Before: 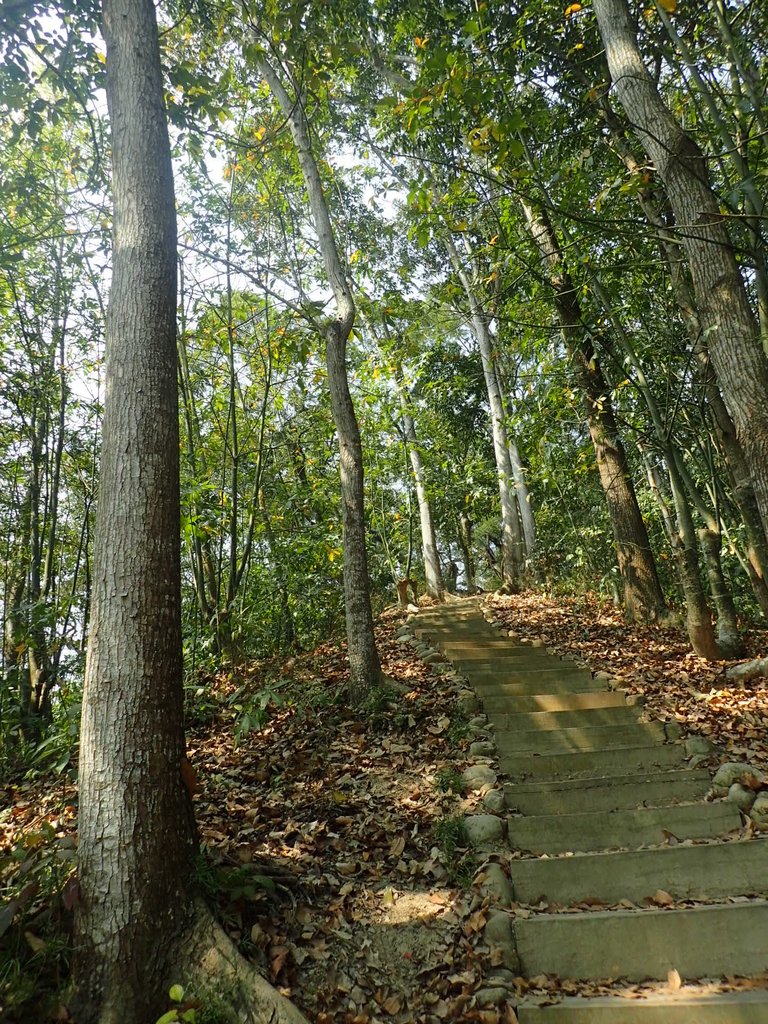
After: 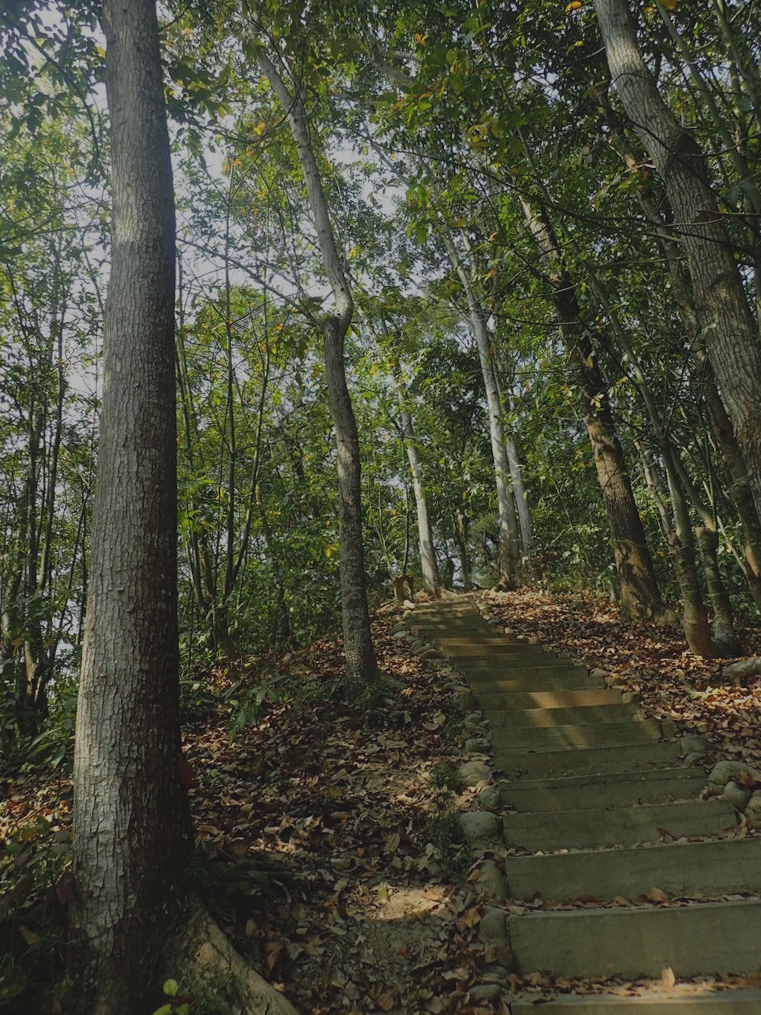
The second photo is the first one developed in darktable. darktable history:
exposure: black level correction -0.016, exposure -1.097 EV, compensate highlight preservation false
crop and rotate: angle -0.361°
